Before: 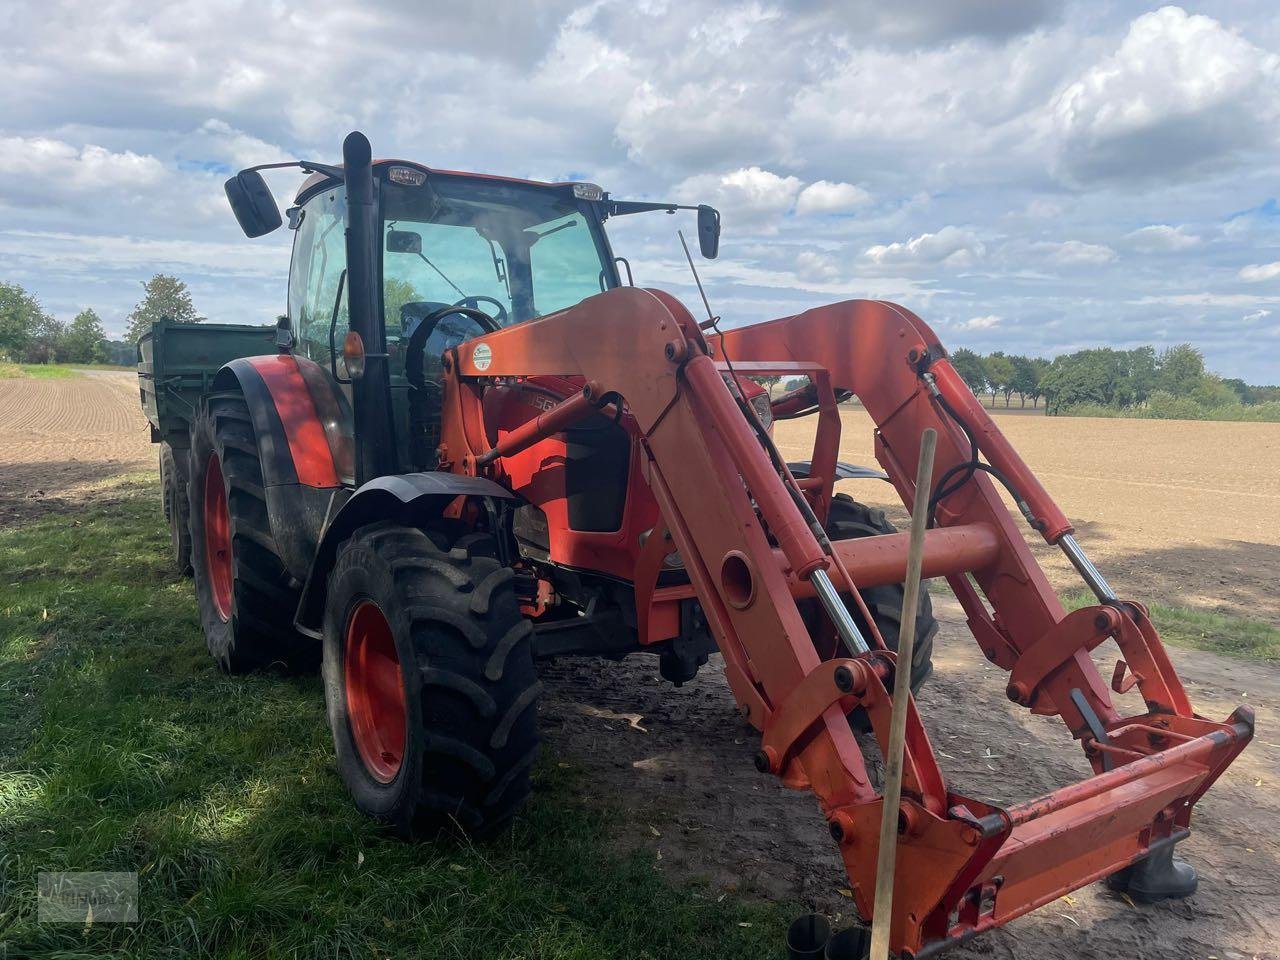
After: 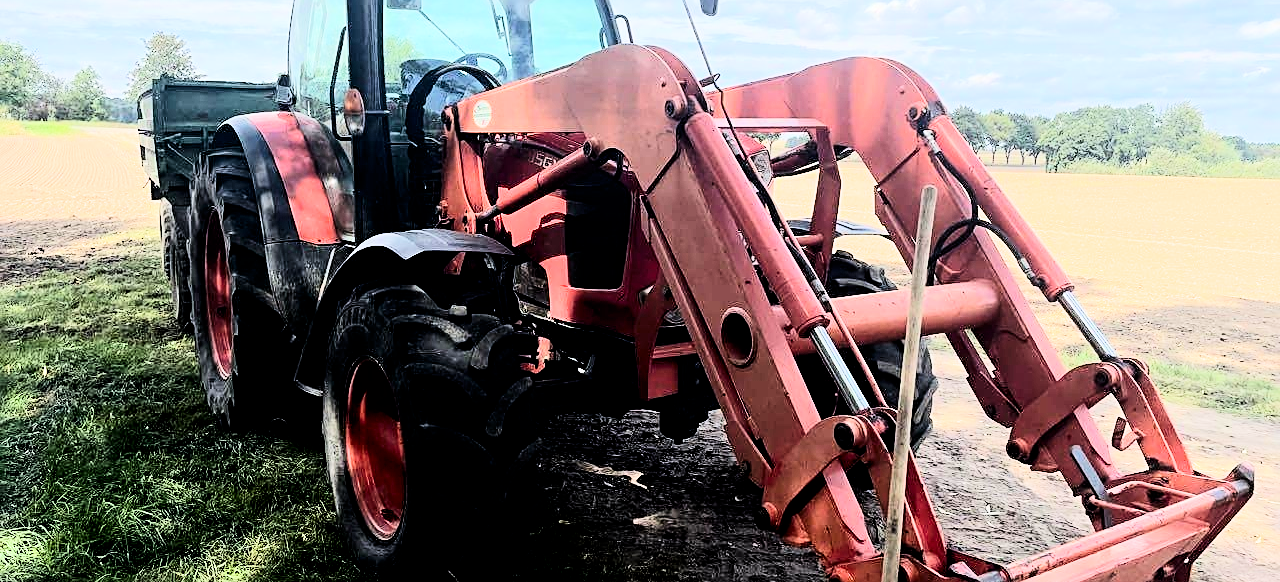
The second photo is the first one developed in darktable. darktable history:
filmic rgb: black relative exposure -3.68 EV, white relative exposure 2.77 EV, dynamic range scaling -4.86%, hardness 3.04, iterations of high-quality reconstruction 0
tone equalizer: -7 EV 0.159 EV, -6 EV 0.632 EV, -5 EV 1.17 EV, -4 EV 1.37 EV, -3 EV 1.15 EV, -2 EV 0.6 EV, -1 EV 0.161 EV, edges refinement/feathering 500, mask exposure compensation -1.57 EV, preserve details no
contrast brightness saturation: contrast 0.294
sharpen: on, module defaults
crop and rotate: top 25.337%, bottom 13.97%
